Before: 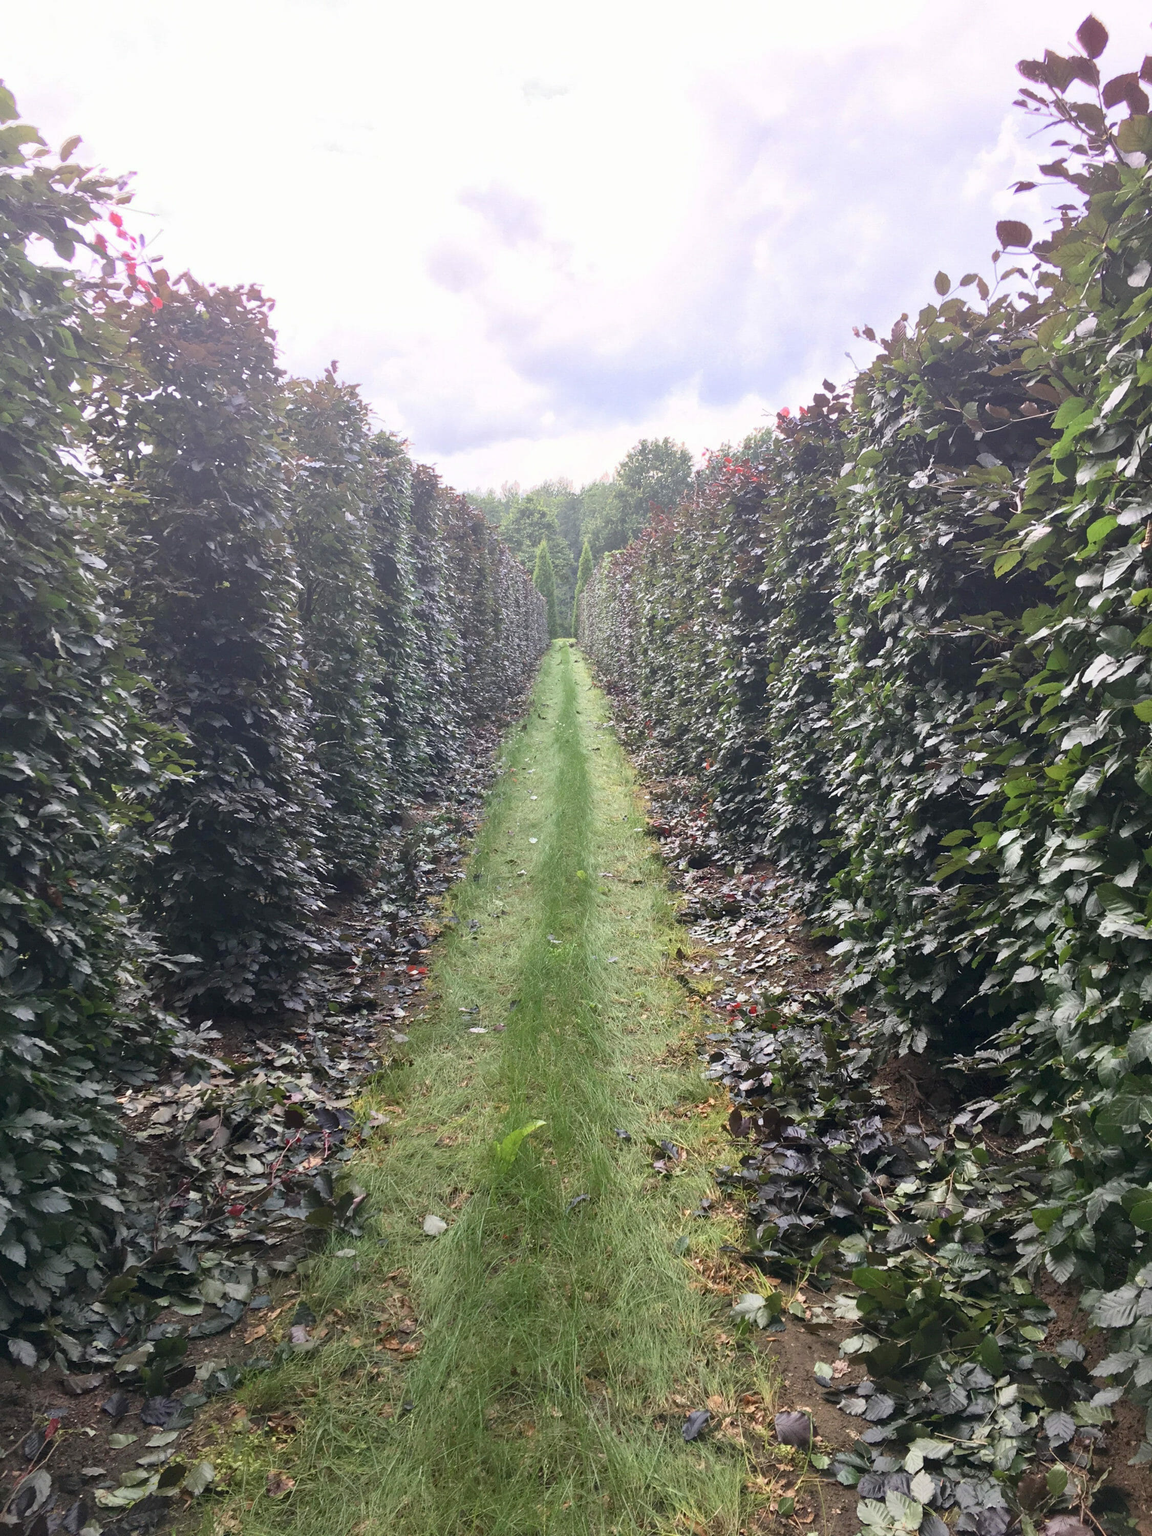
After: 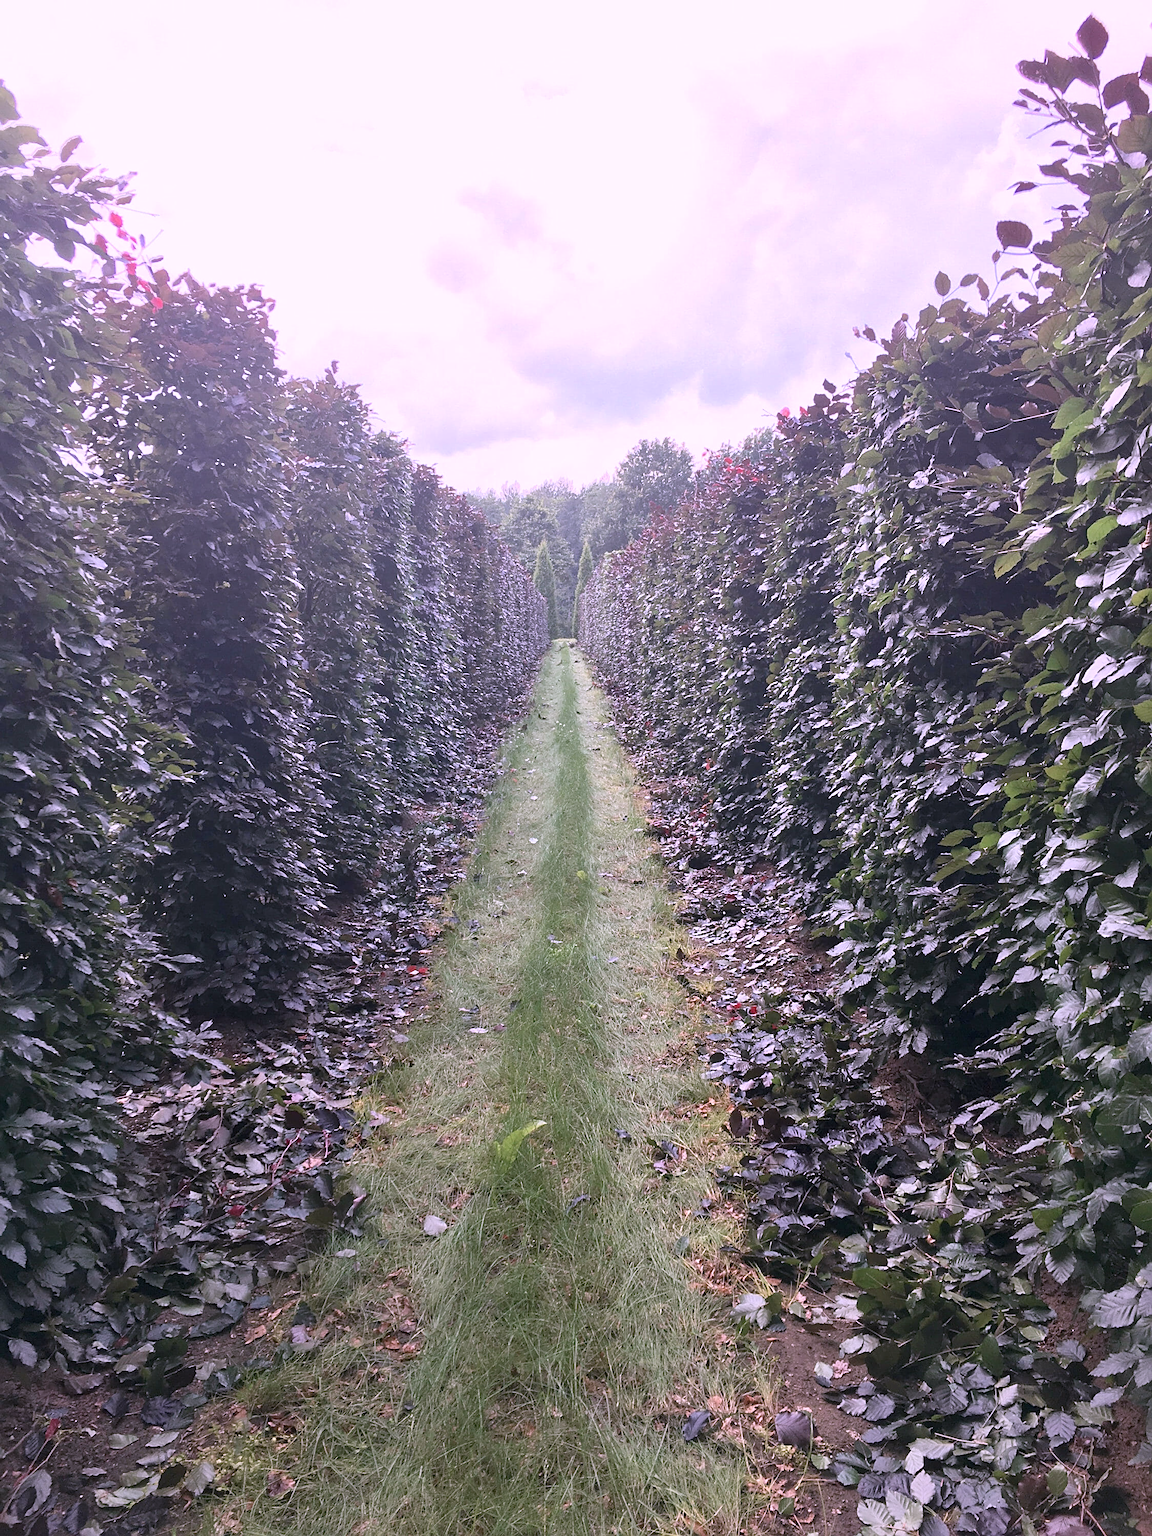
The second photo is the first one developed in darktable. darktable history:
sharpen: on, module defaults
color correction: highlights a* 15.16, highlights b* -24.34
